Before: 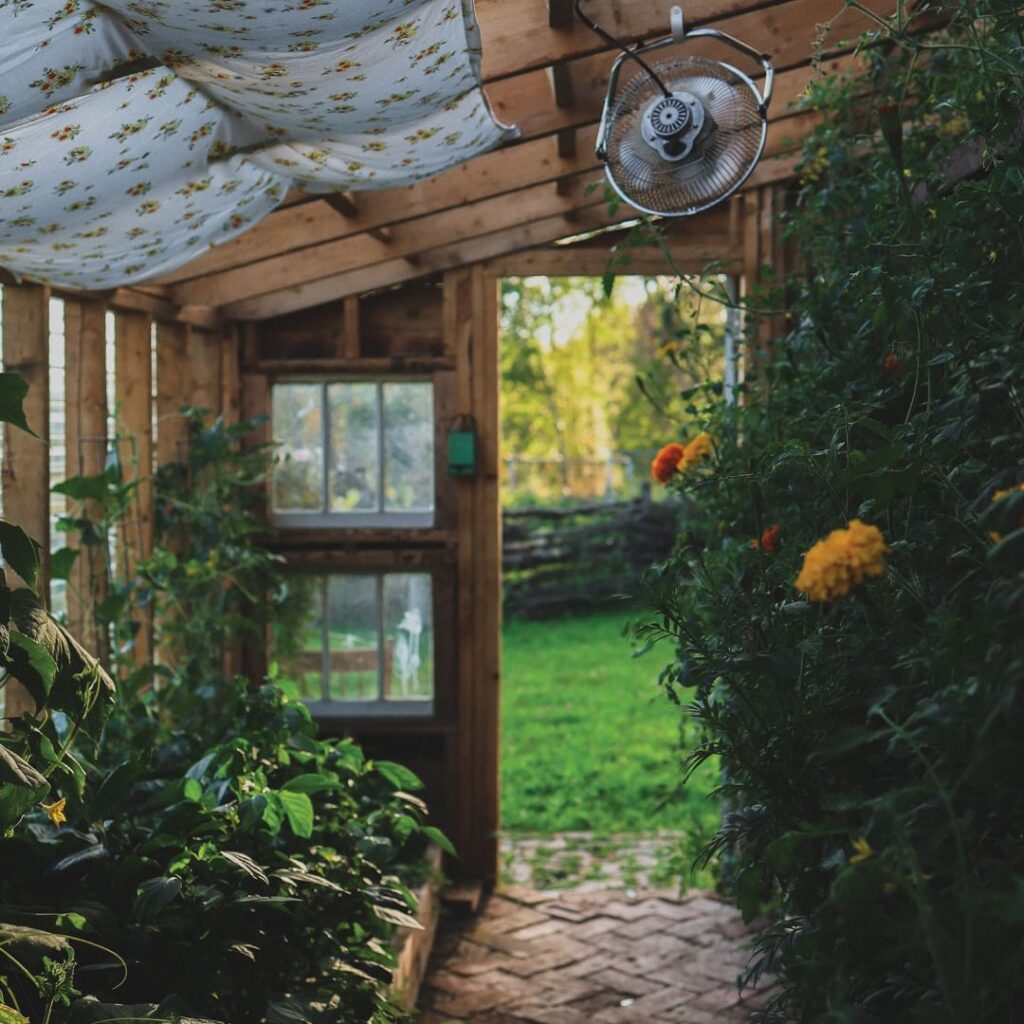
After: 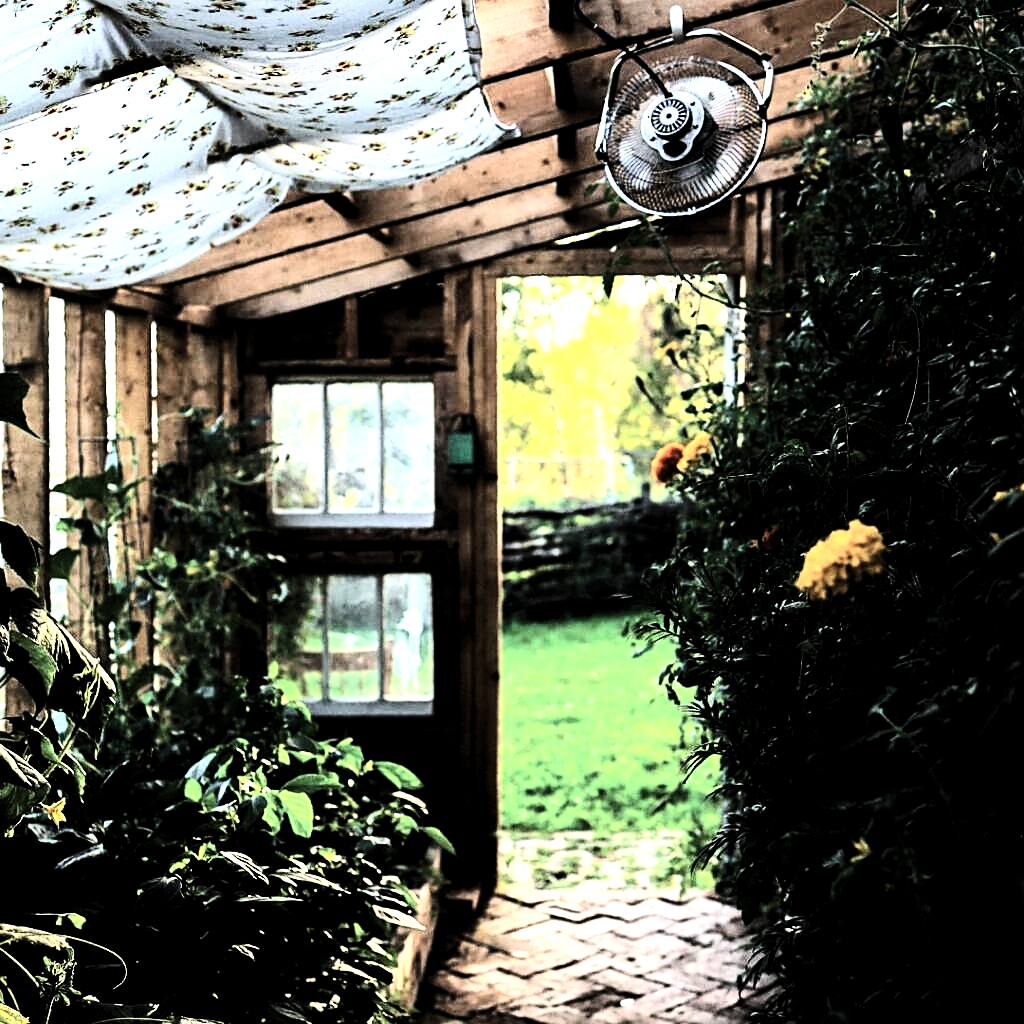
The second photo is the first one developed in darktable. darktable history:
levels: levels [0.101, 0.578, 0.953]
sharpen: on, module defaults
contrast brightness saturation: contrast 0.507, saturation -0.096
exposure: black level correction 0, exposure 1.2 EV, compensate exposure bias true, compensate highlight preservation false
